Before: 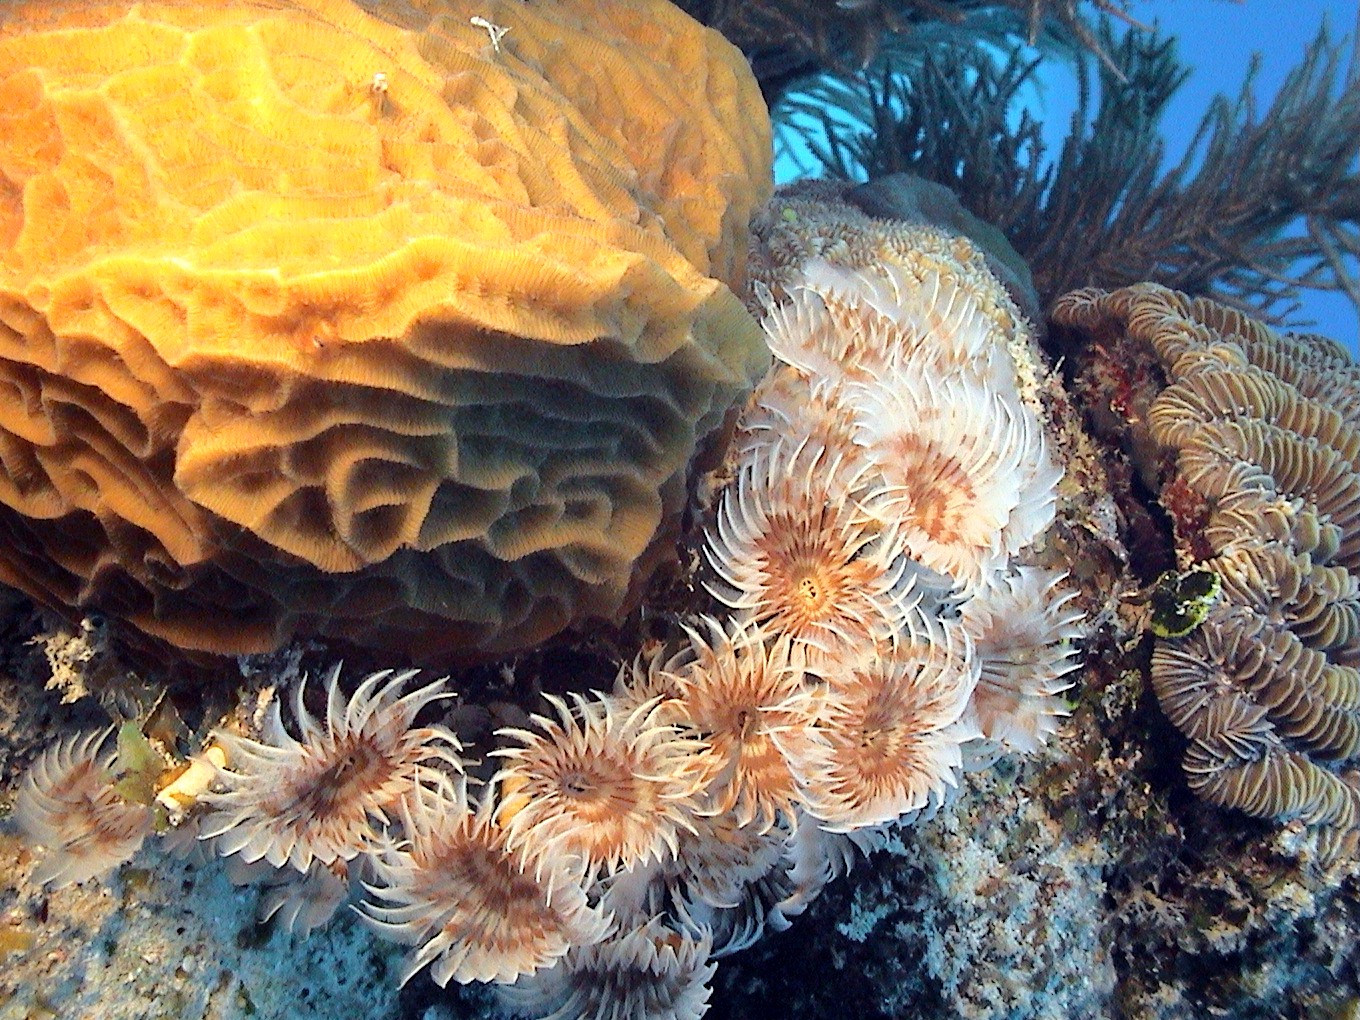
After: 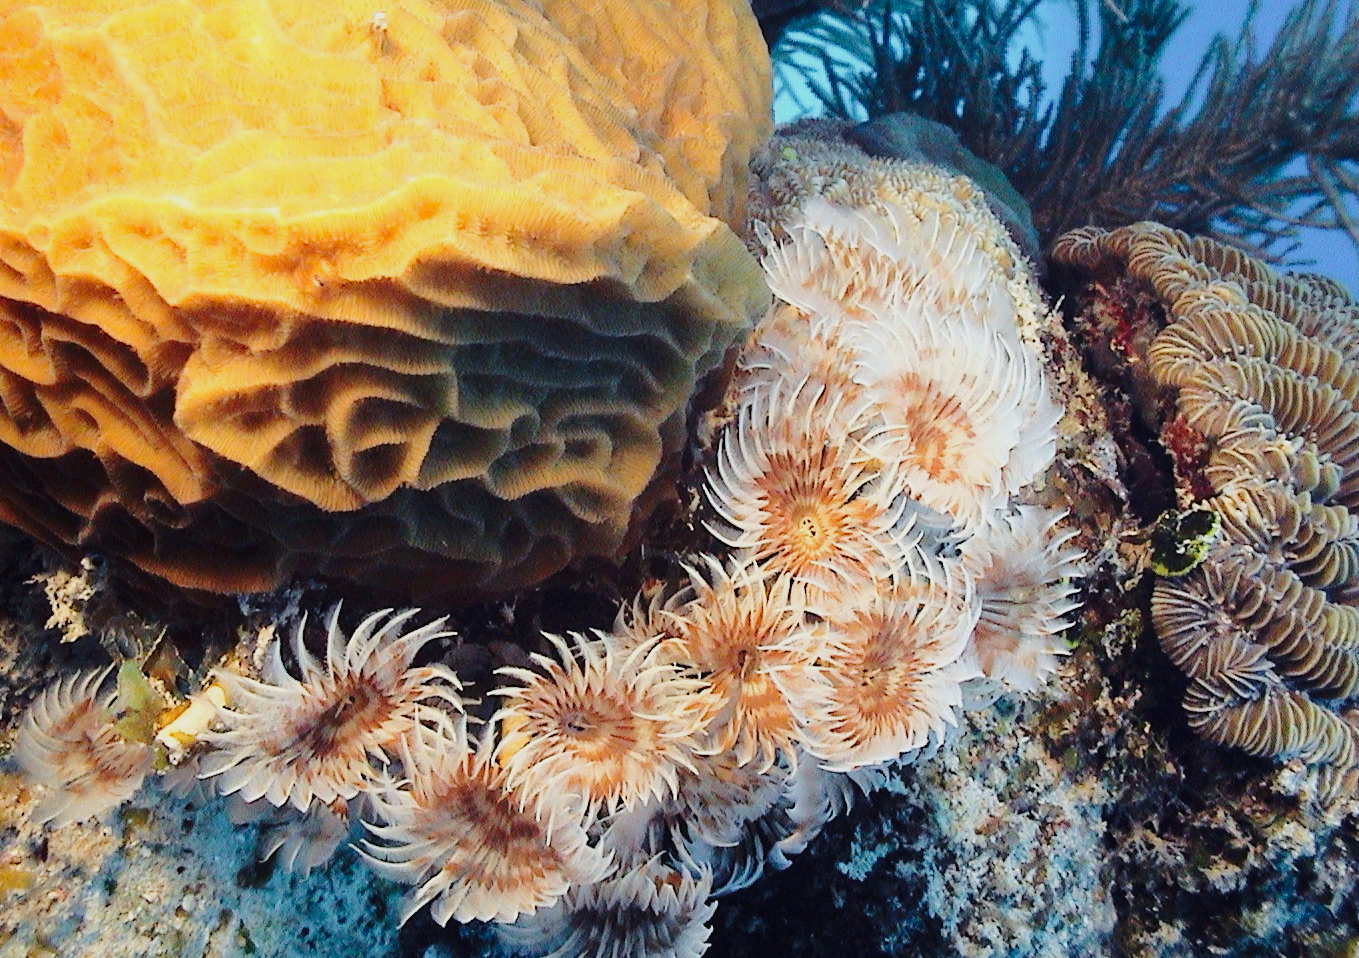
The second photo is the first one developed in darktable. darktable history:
crop and rotate: top 6.048%
tone curve: curves: ch0 [(0, 0.019) (0.204, 0.162) (0.491, 0.519) (0.748, 0.765) (1, 0.919)]; ch1 [(0, 0) (0.201, 0.113) (0.372, 0.282) (0.443, 0.434) (0.496, 0.504) (0.566, 0.585) (0.761, 0.803) (1, 1)]; ch2 [(0, 0) (0.434, 0.447) (0.483, 0.487) (0.555, 0.563) (0.697, 0.68) (1, 1)], preserve colors none
